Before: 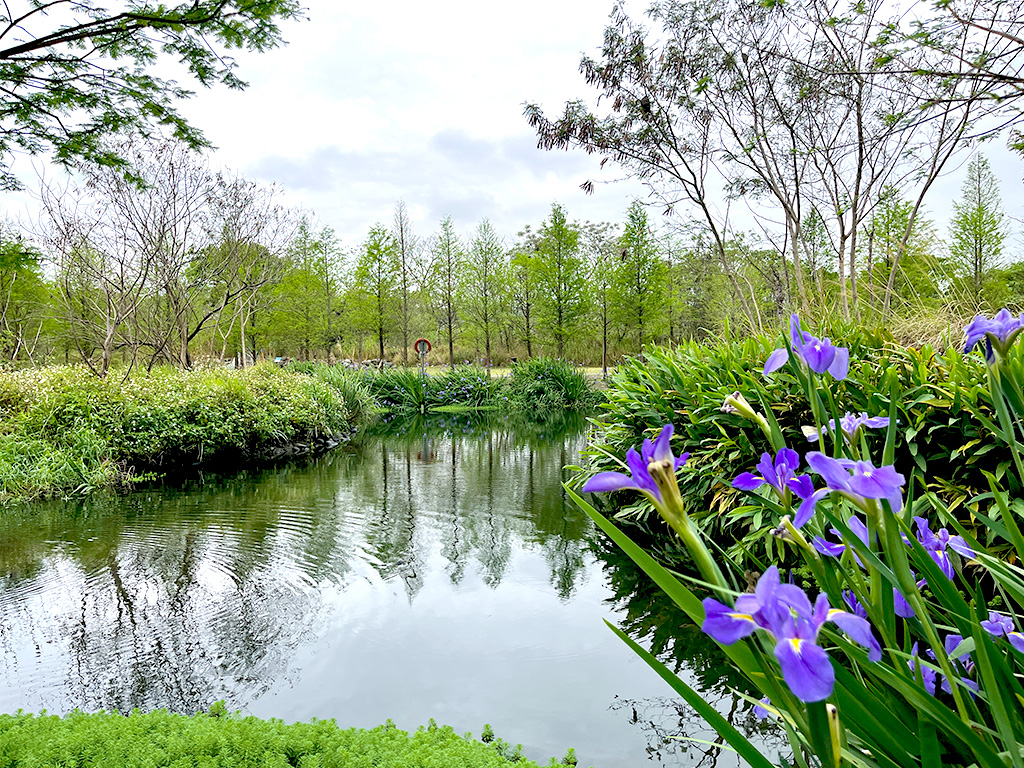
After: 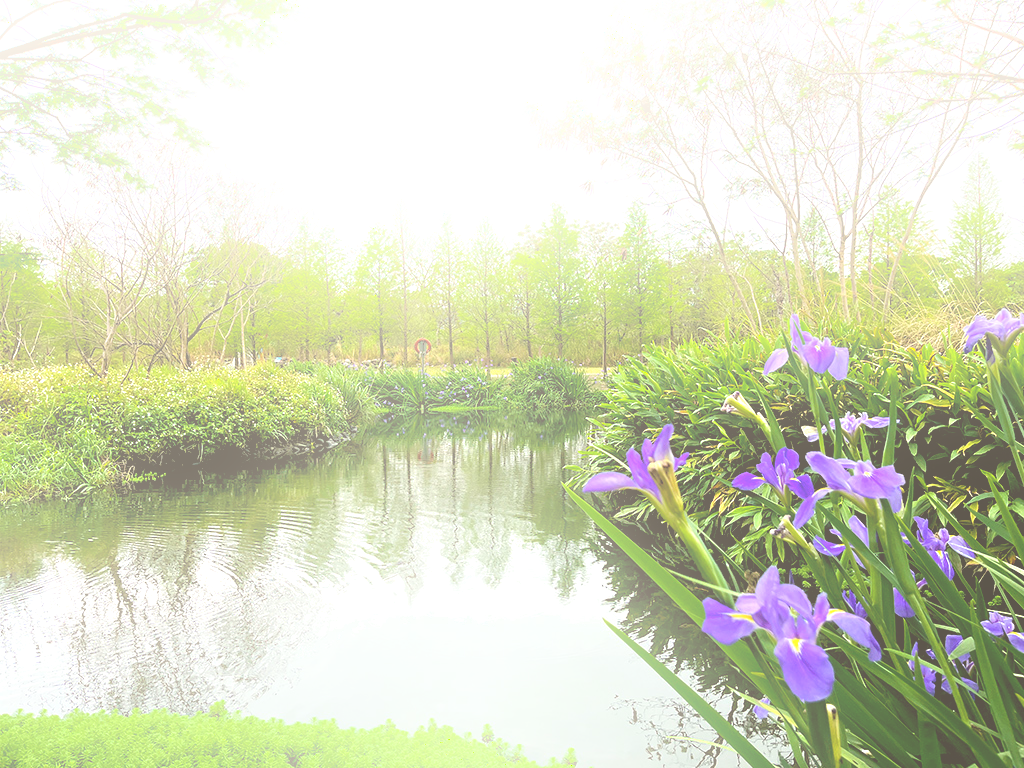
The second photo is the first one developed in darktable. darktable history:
exposure: black level correction -0.071, exposure 0.5 EV, compensate highlight preservation false
shadows and highlights: shadows -90, highlights 90, soften with gaussian
color balance: lift [1.005, 1.002, 0.998, 0.998], gamma [1, 1.021, 1.02, 0.979], gain [0.923, 1.066, 1.056, 0.934]
